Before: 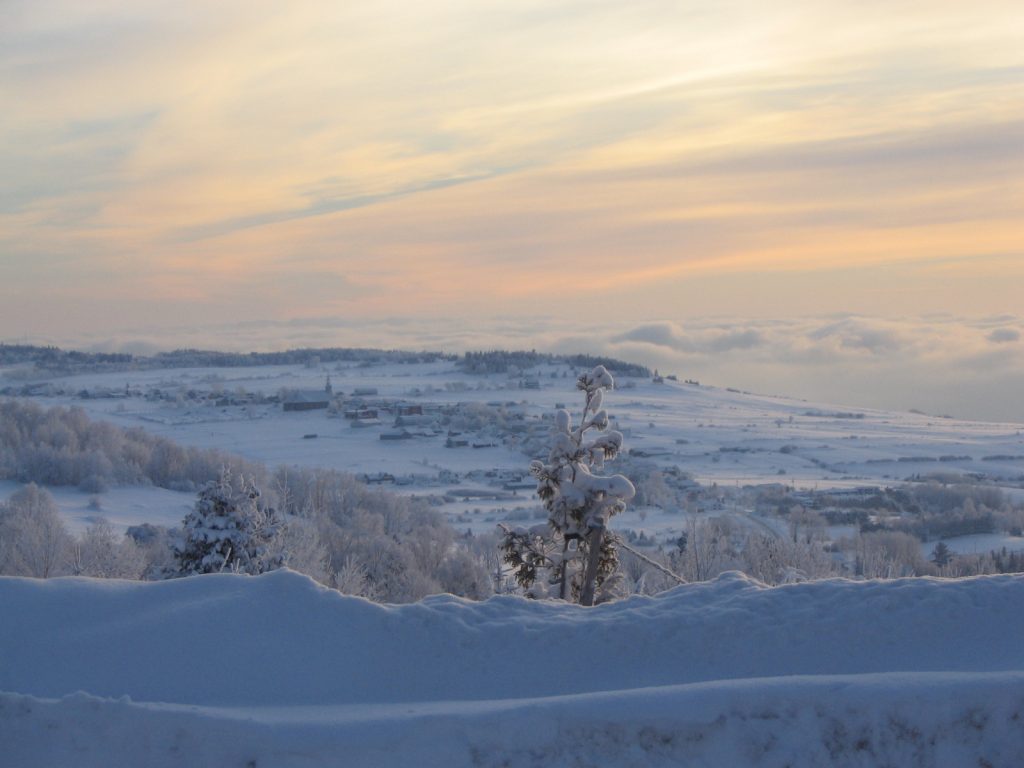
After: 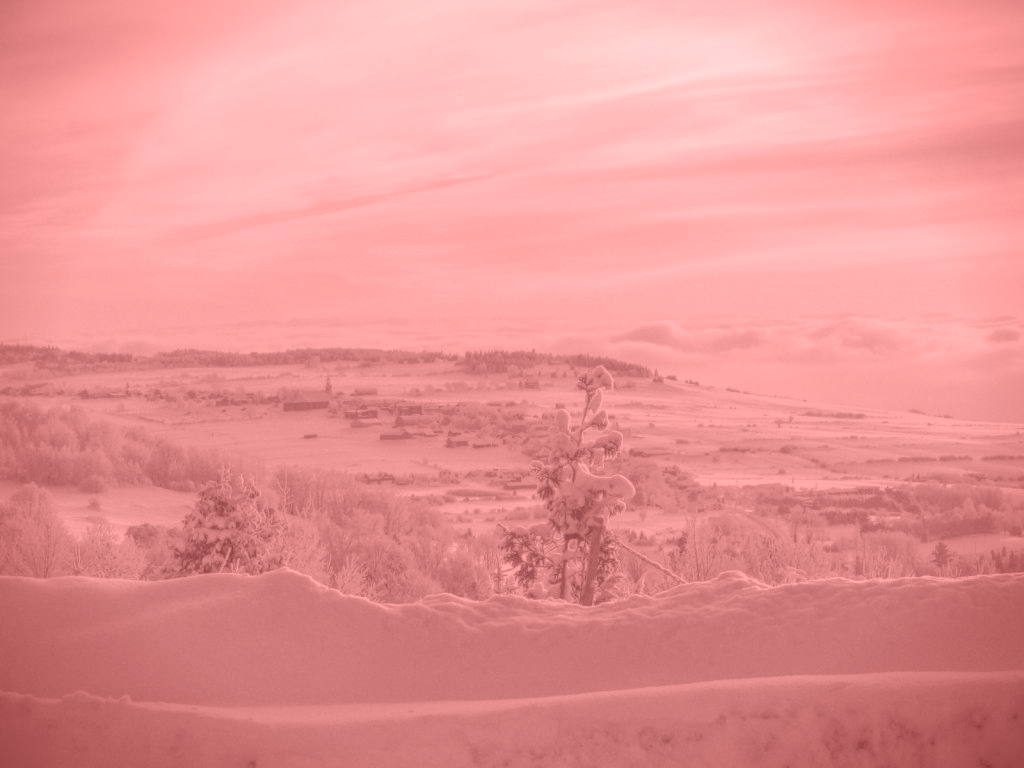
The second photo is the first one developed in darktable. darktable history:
vignetting: fall-off start 88.53%, fall-off radius 44.2%, saturation 0.376, width/height ratio 1.161
colorize: saturation 51%, source mix 50.67%, lightness 50.67%
local contrast: highlights 100%, shadows 100%, detail 200%, midtone range 0.2
